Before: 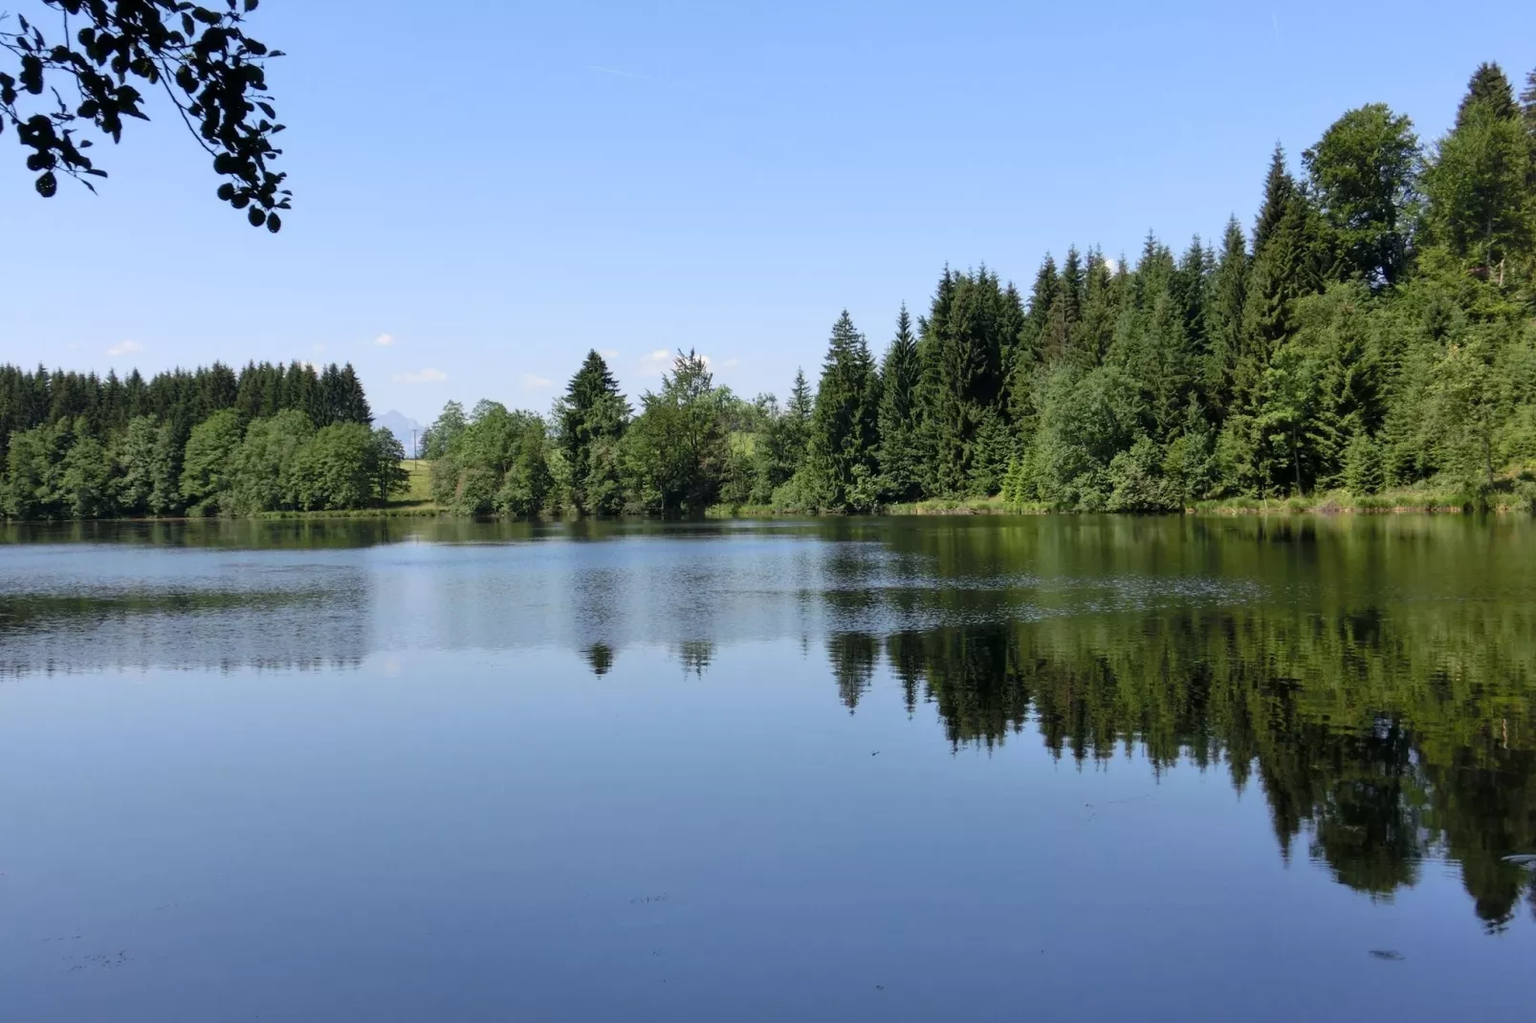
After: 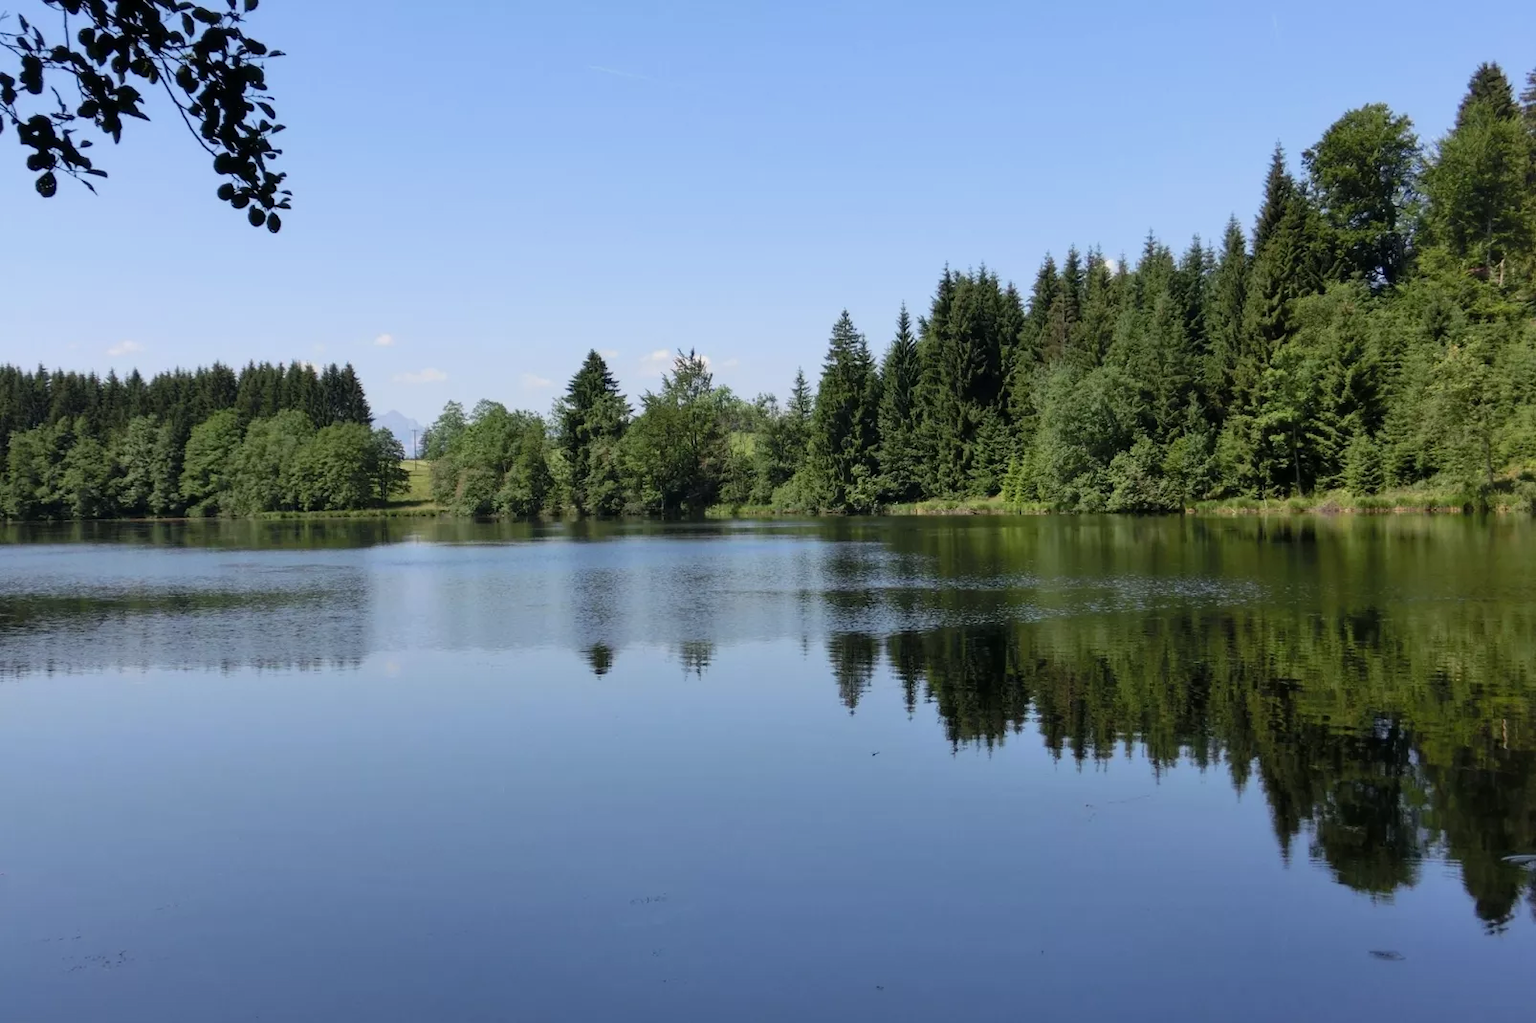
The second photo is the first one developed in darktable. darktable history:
exposure: exposure -0.152 EV, compensate highlight preservation false
